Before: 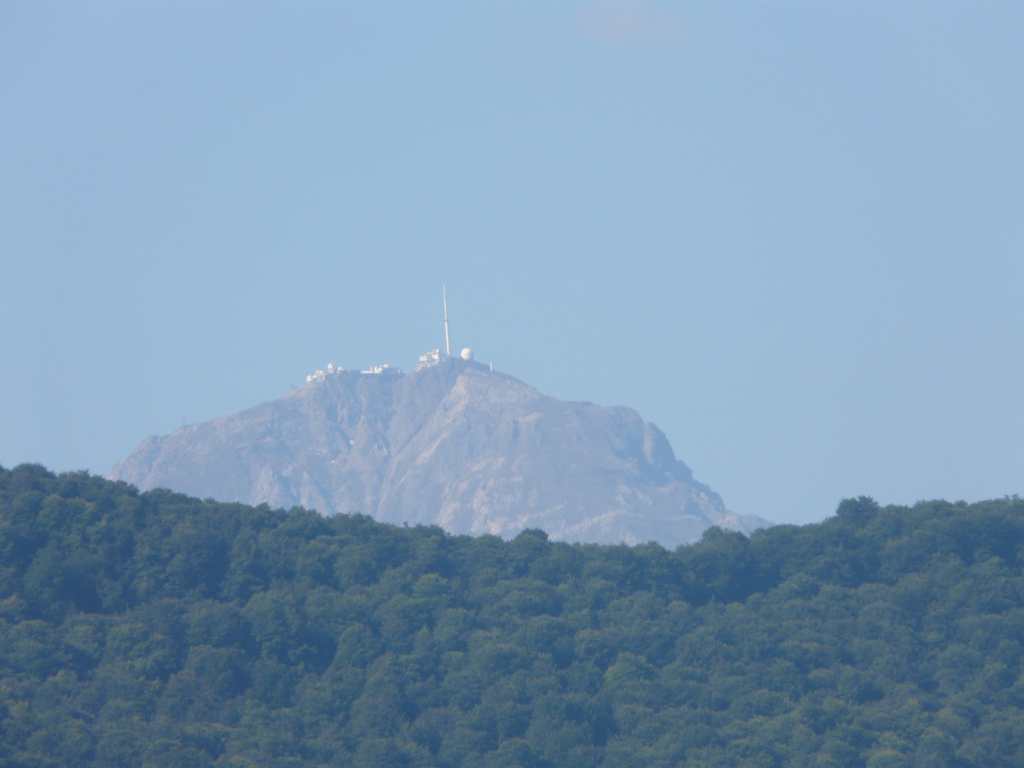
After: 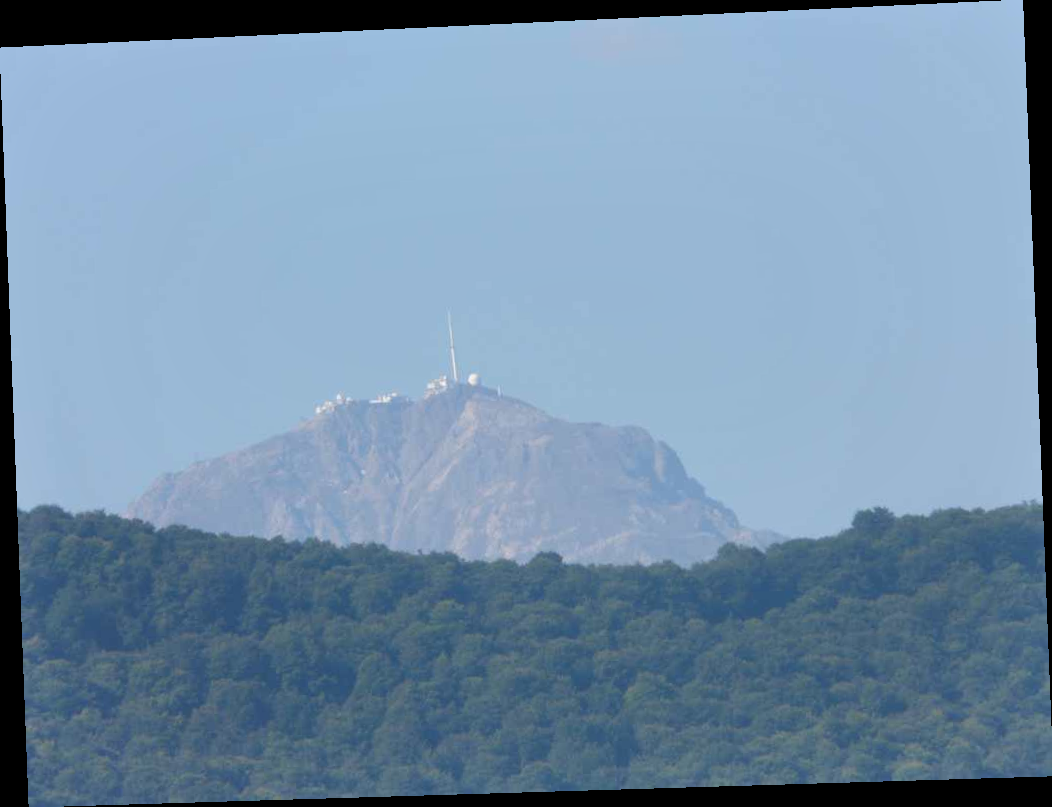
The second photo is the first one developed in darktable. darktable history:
shadows and highlights: shadows 32, highlights -32, soften with gaussian
white balance: red 1, blue 1
rotate and perspective: rotation -2.22°, lens shift (horizontal) -0.022, automatic cropping off
